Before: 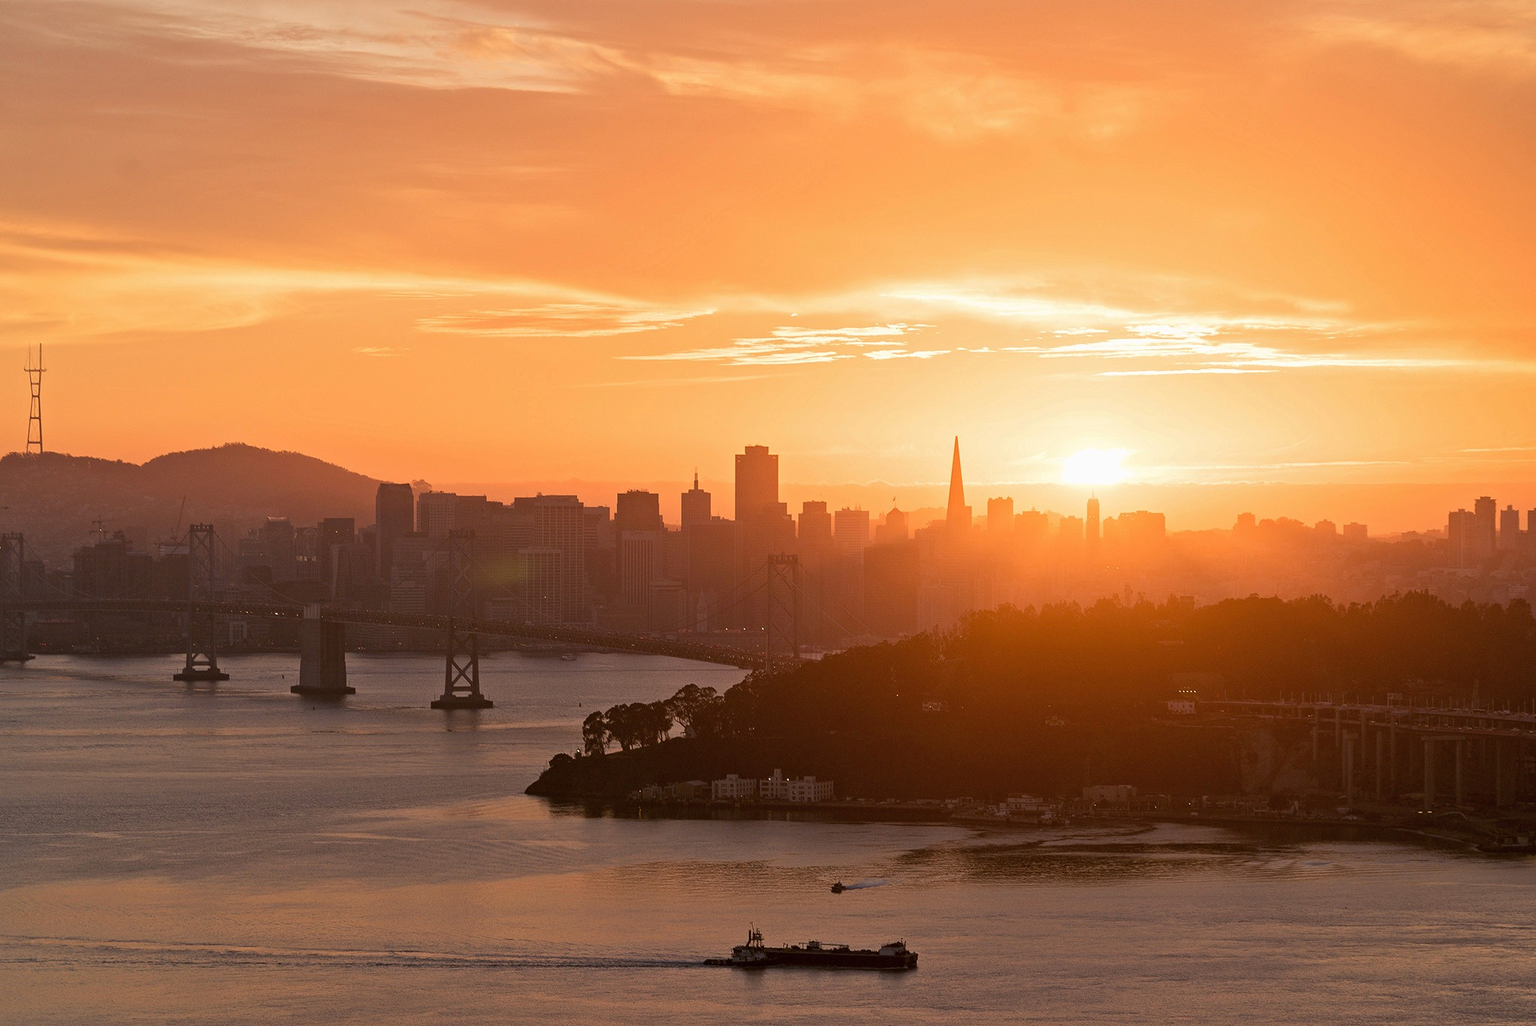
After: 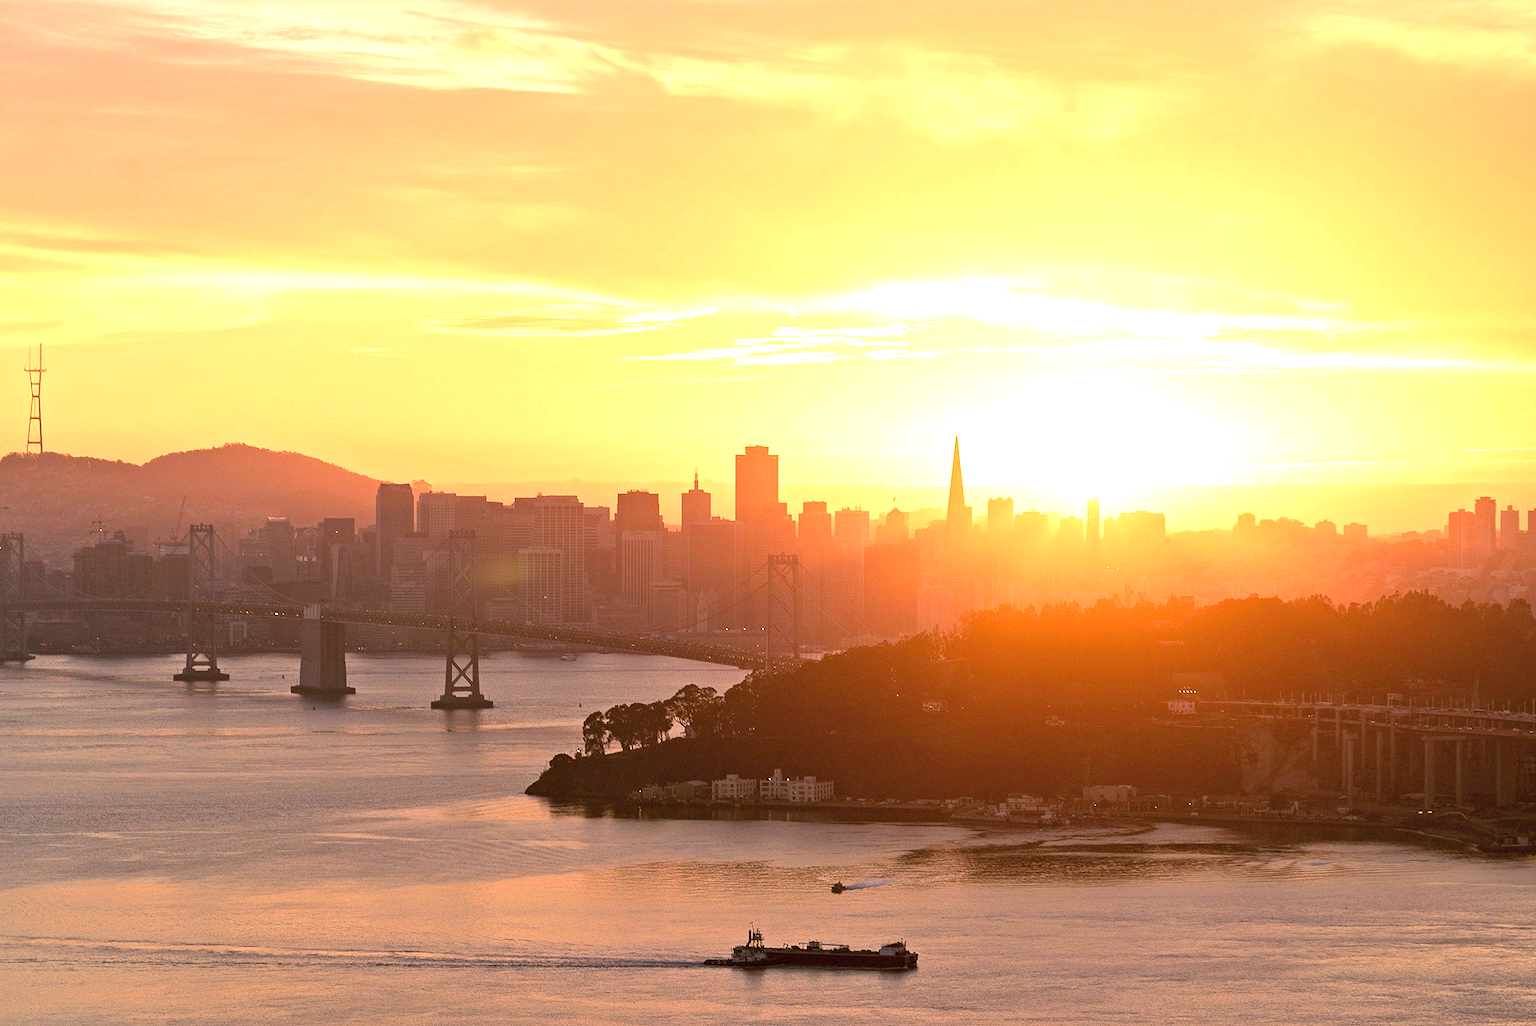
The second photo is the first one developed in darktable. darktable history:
exposure: black level correction 0, exposure 1.282 EV, compensate highlight preservation false
